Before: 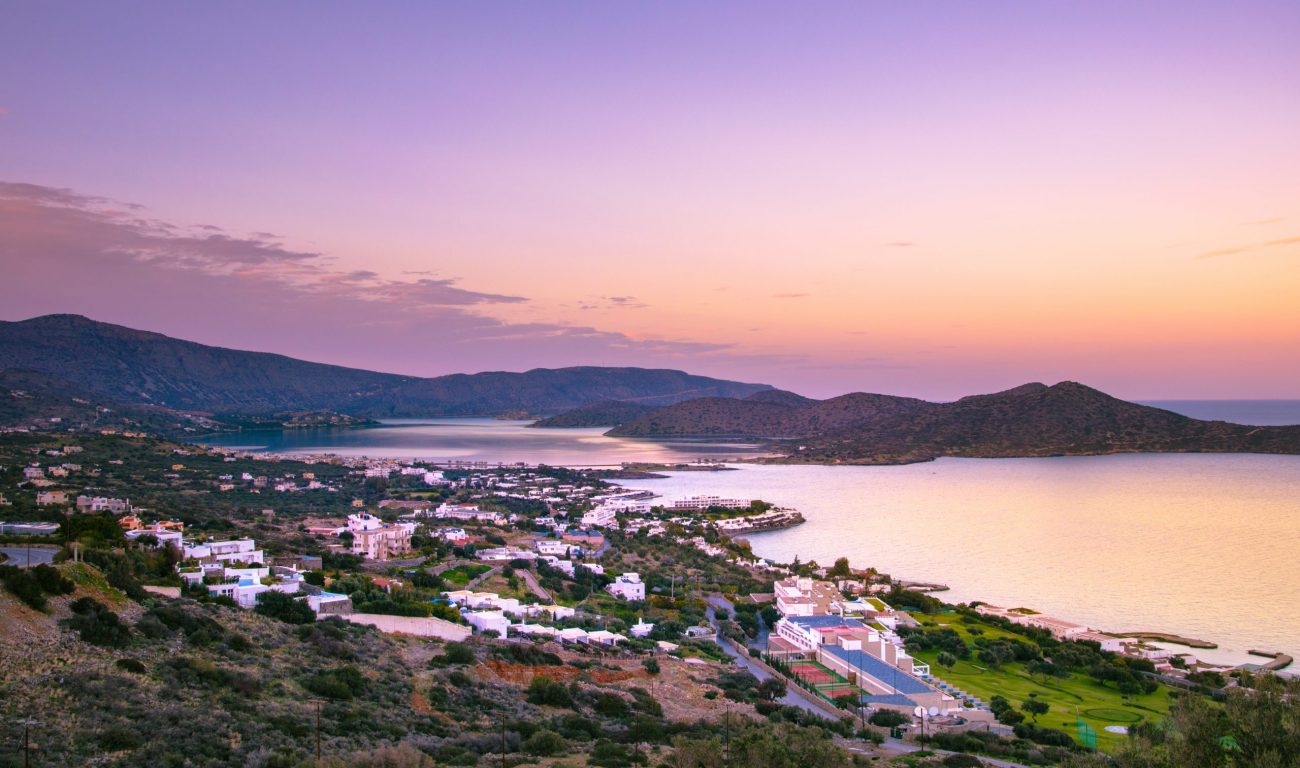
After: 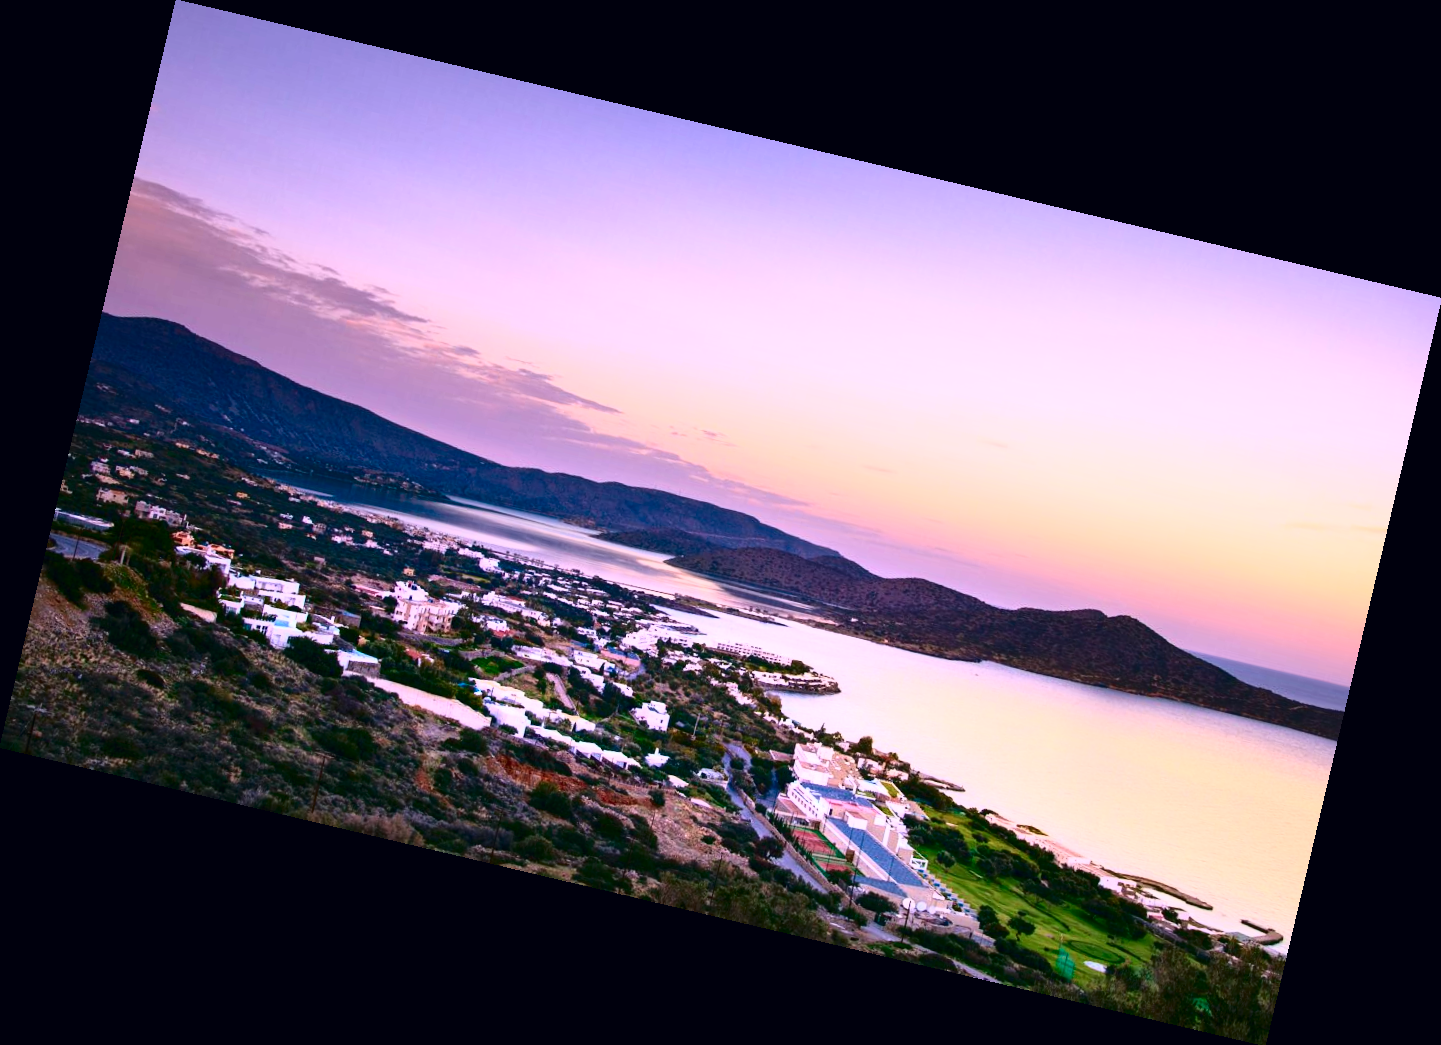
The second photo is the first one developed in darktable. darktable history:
tone curve: curves: ch0 [(0, 0) (0.236, 0.124) (0.373, 0.304) (0.542, 0.593) (0.737, 0.873) (1, 1)]; ch1 [(0, 0) (0.399, 0.328) (0.488, 0.484) (0.598, 0.624) (1, 1)]; ch2 [(0, 0) (0.448, 0.405) (0.523, 0.511) (0.592, 0.59) (1, 1)], color space Lab, independent channels, preserve colors none
rotate and perspective: rotation 13.27°, automatic cropping off
contrast brightness saturation: saturation -0.05
